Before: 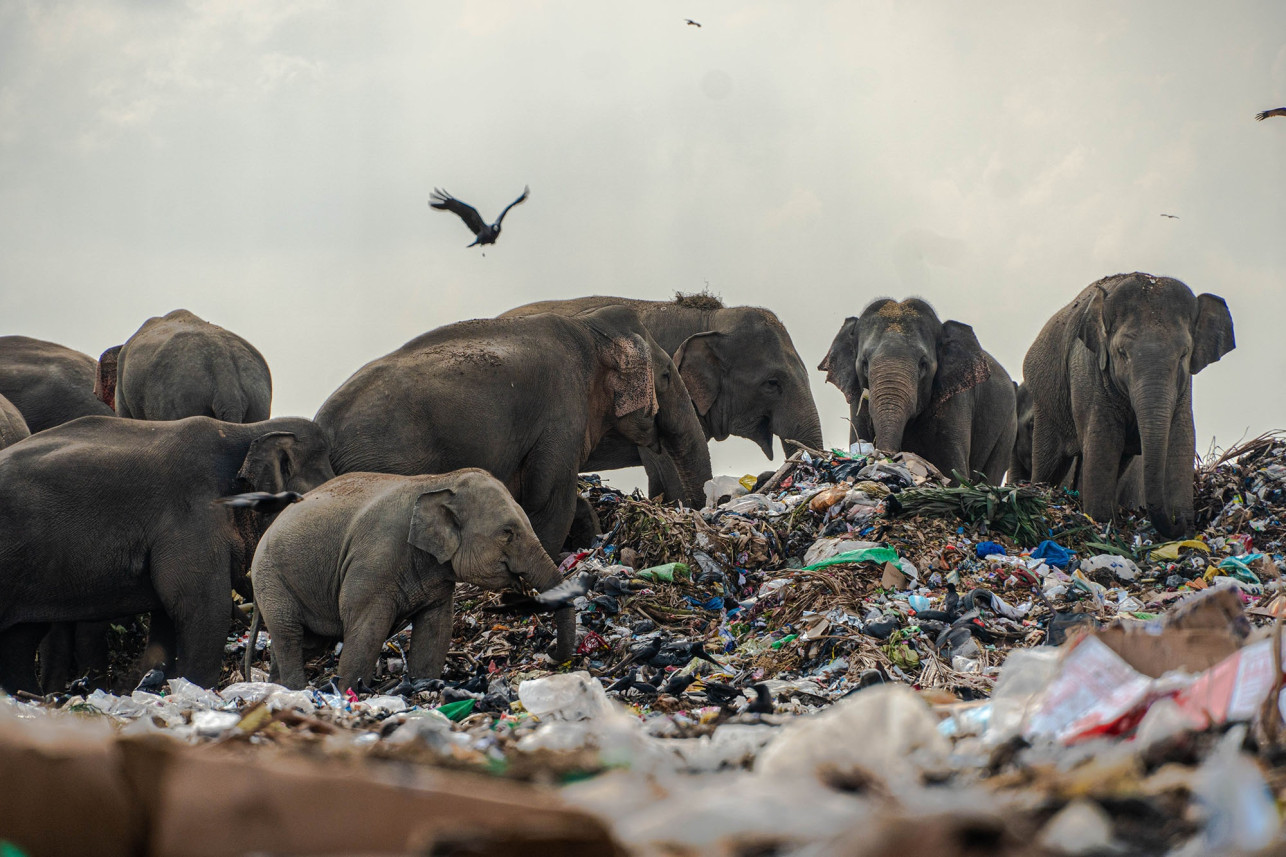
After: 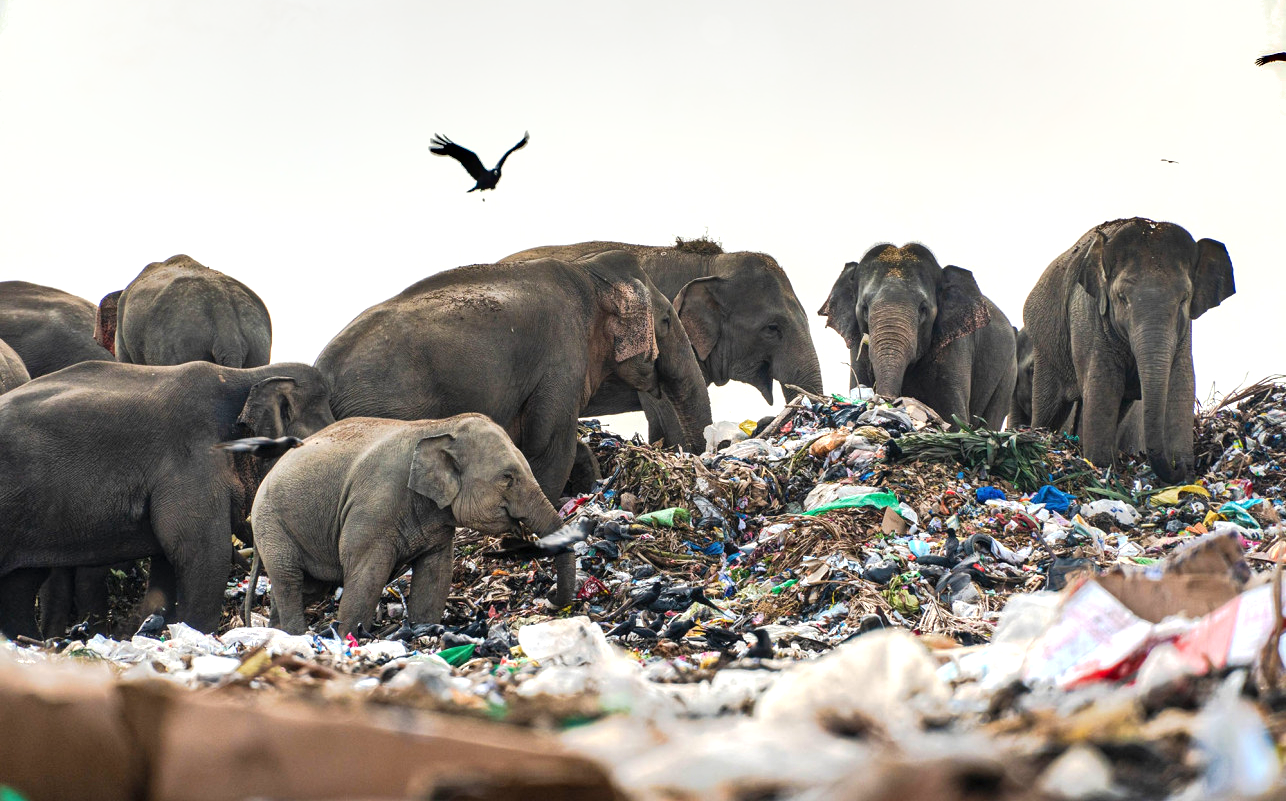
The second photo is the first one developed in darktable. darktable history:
shadows and highlights: low approximation 0.01, soften with gaussian
crop and rotate: top 6.515%
exposure: exposure 1 EV, compensate highlight preservation false
